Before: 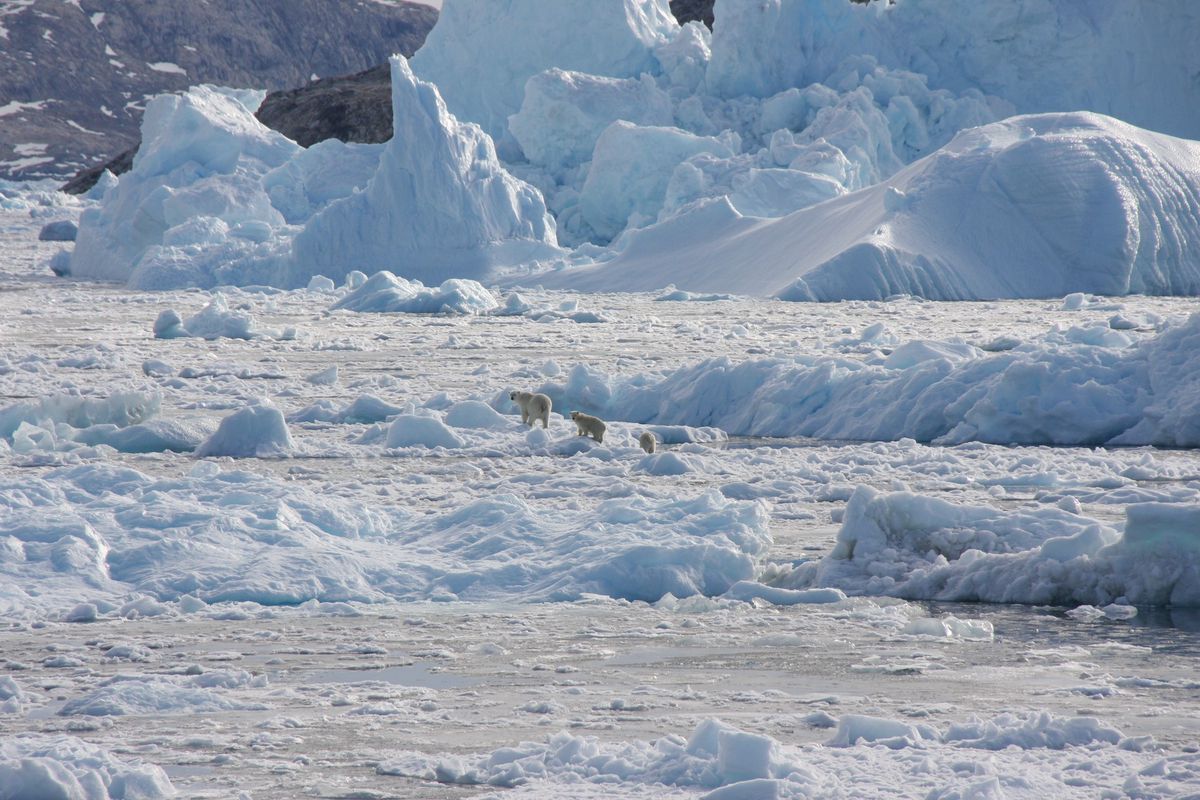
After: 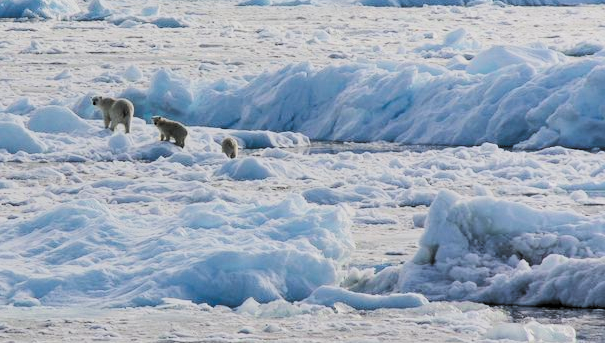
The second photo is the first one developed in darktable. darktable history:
crop: left 34.882%, top 36.9%, right 14.696%, bottom 20.102%
color balance rgb: global offset › luminance -0.51%, perceptual saturation grading › global saturation -0.144%, global vibrance 14.675%
color calibration: illuminant same as pipeline (D50), adaptation XYZ, x 0.346, y 0.358, temperature 5005.25 K
filmic rgb: black relative exposure -2.93 EV, white relative exposure 4.56 EV, hardness 1.72, contrast 1.243, preserve chrominance RGB euclidean norm, color science v5 (2021), contrast in shadows safe, contrast in highlights safe
shadows and highlights: soften with gaussian
contrast brightness saturation: contrast 0.203, brightness 0.169, saturation 0.227
